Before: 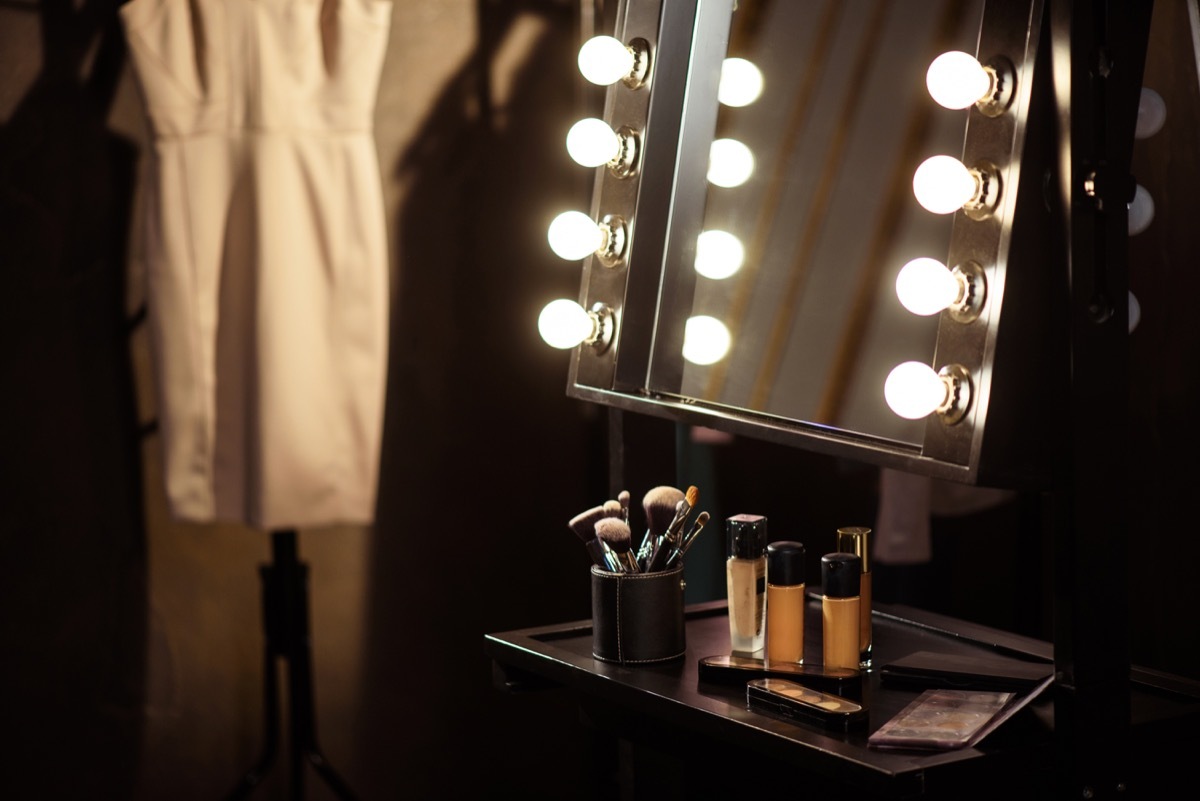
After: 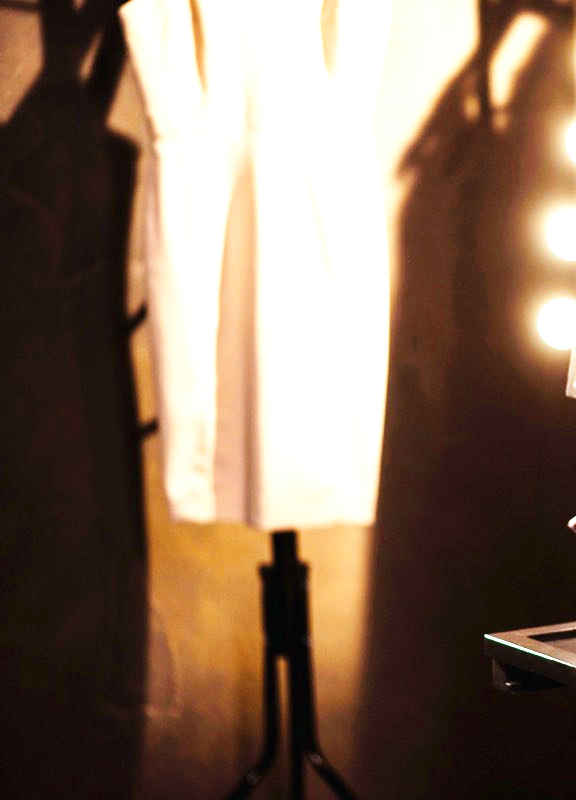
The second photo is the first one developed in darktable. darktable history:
crop and rotate: left 0.021%, top 0%, right 51.937%
exposure: exposure 1.991 EV, compensate highlight preservation false
base curve: curves: ch0 [(0, 0.003) (0.001, 0.002) (0.006, 0.004) (0.02, 0.022) (0.048, 0.086) (0.094, 0.234) (0.162, 0.431) (0.258, 0.629) (0.385, 0.8) (0.548, 0.918) (0.751, 0.988) (1, 1)], preserve colors none
